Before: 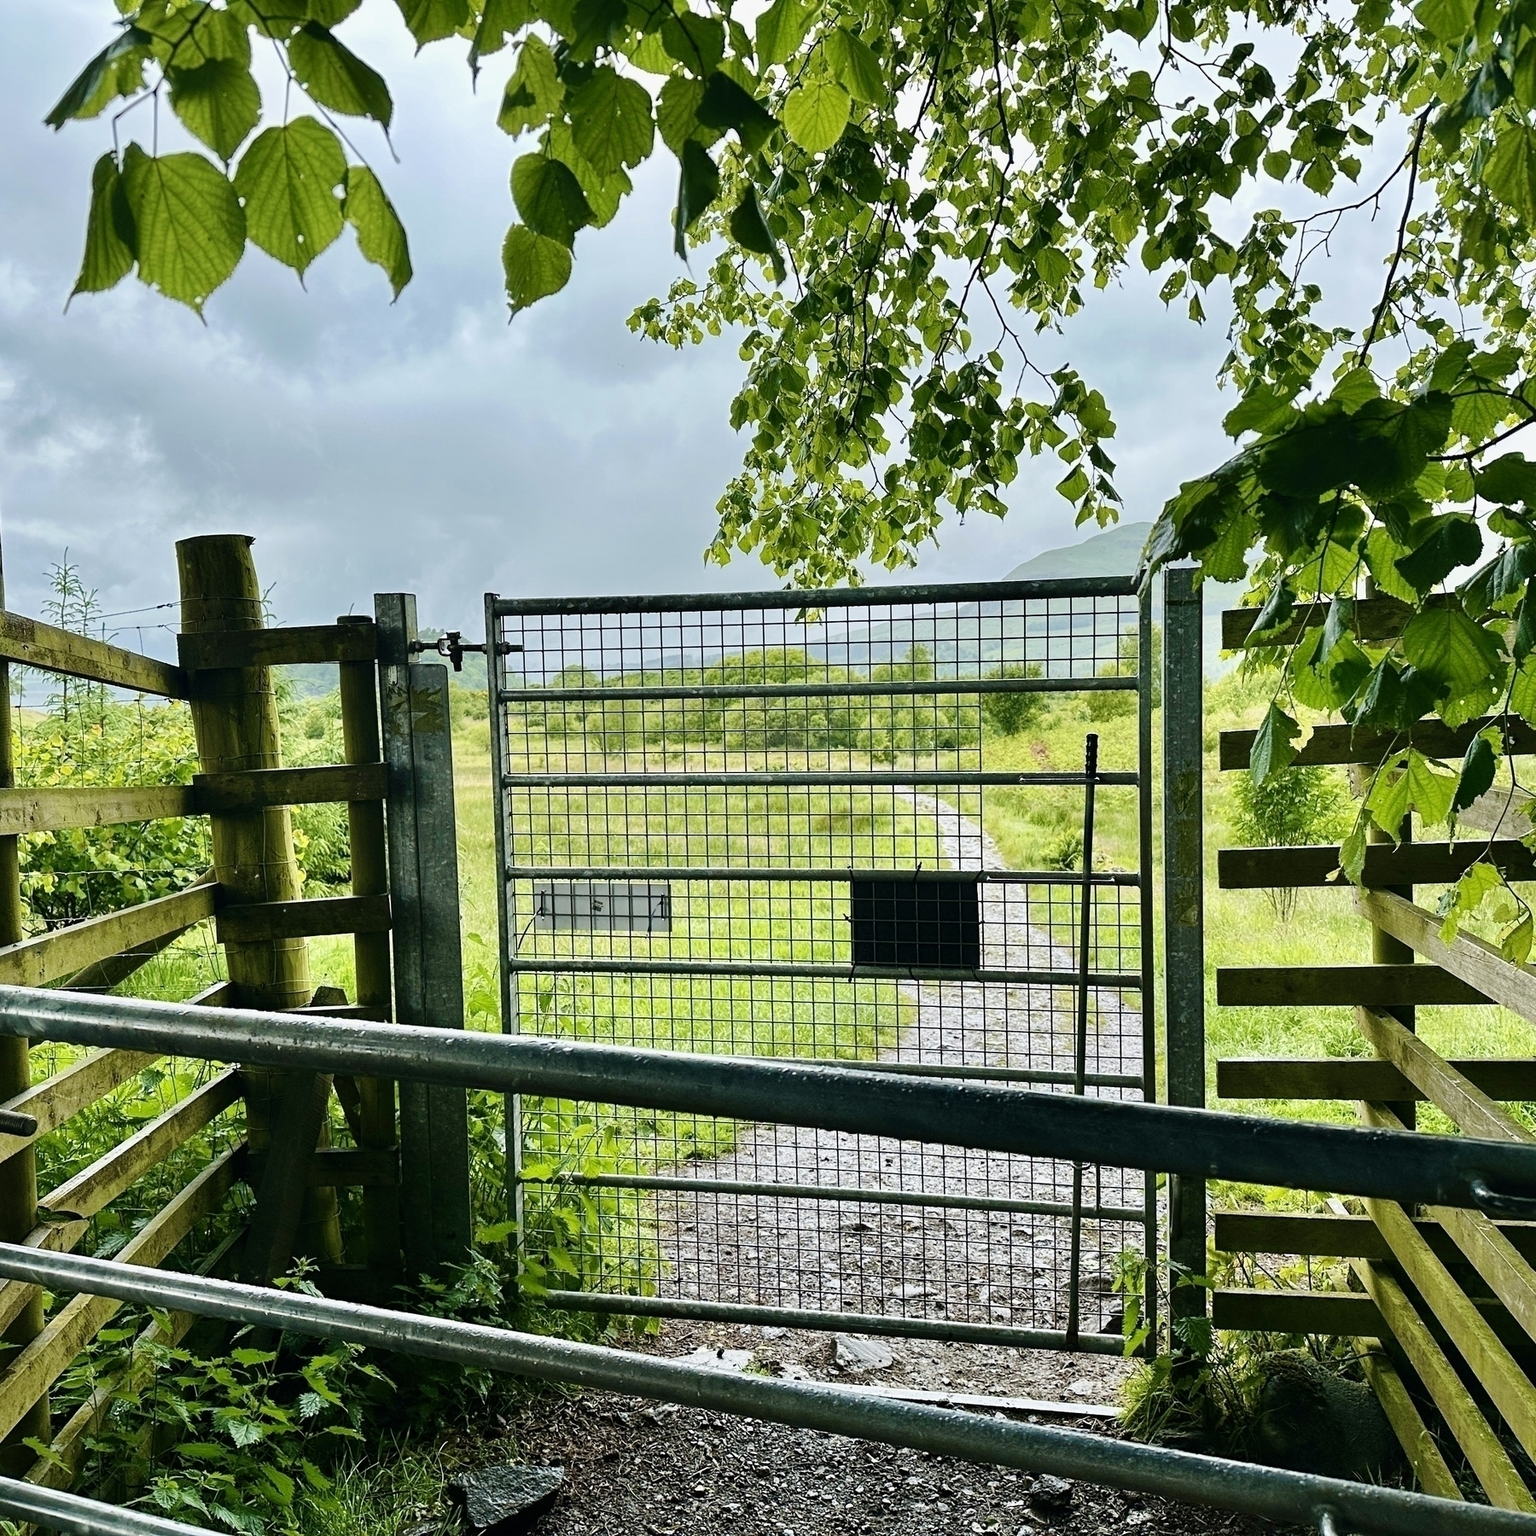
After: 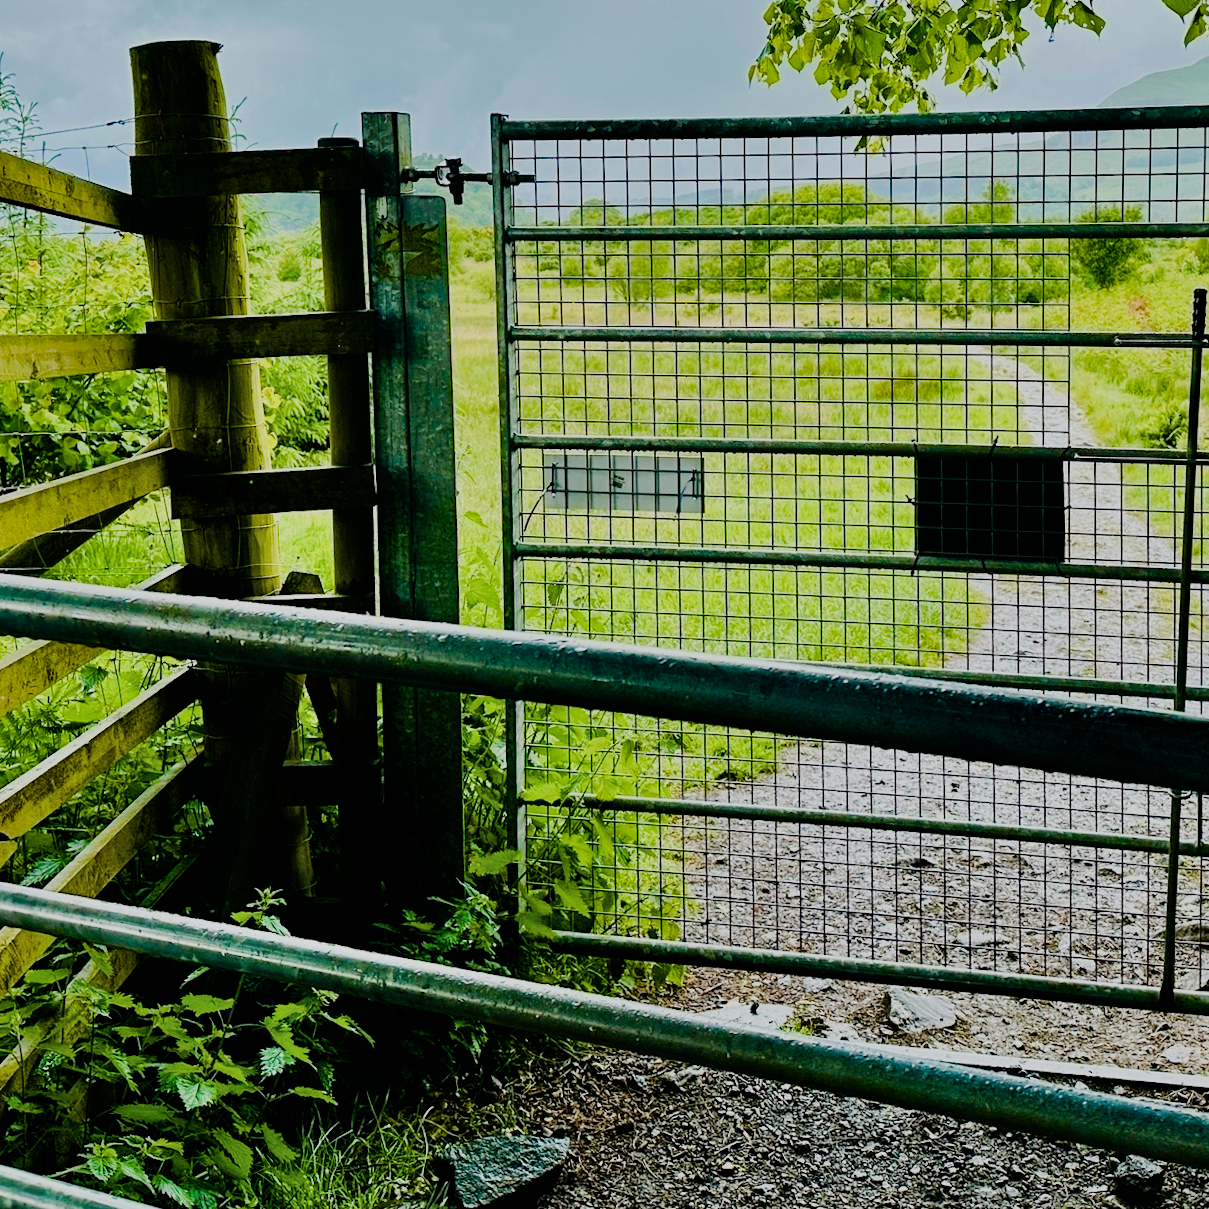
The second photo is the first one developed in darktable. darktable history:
crop and rotate: angle -0.82°, left 3.85%, top 31.828%, right 27.992%
filmic rgb: black relative exposure -9.22 EV, white relative exposure 6.77 EV, hardness 3.07, contrast 1.05
color balance rgb: perceptual saturation grading › global saturation 24.74%, perceptual saturation grading › highlights -51.22%, perceptual saturation grading › mid-tones 19.16%, perceptual saturation grading › shadows 60.98%, global vibrance 50%
shadows and highlights: shadows 35, highlights -35, soften with gaussian
